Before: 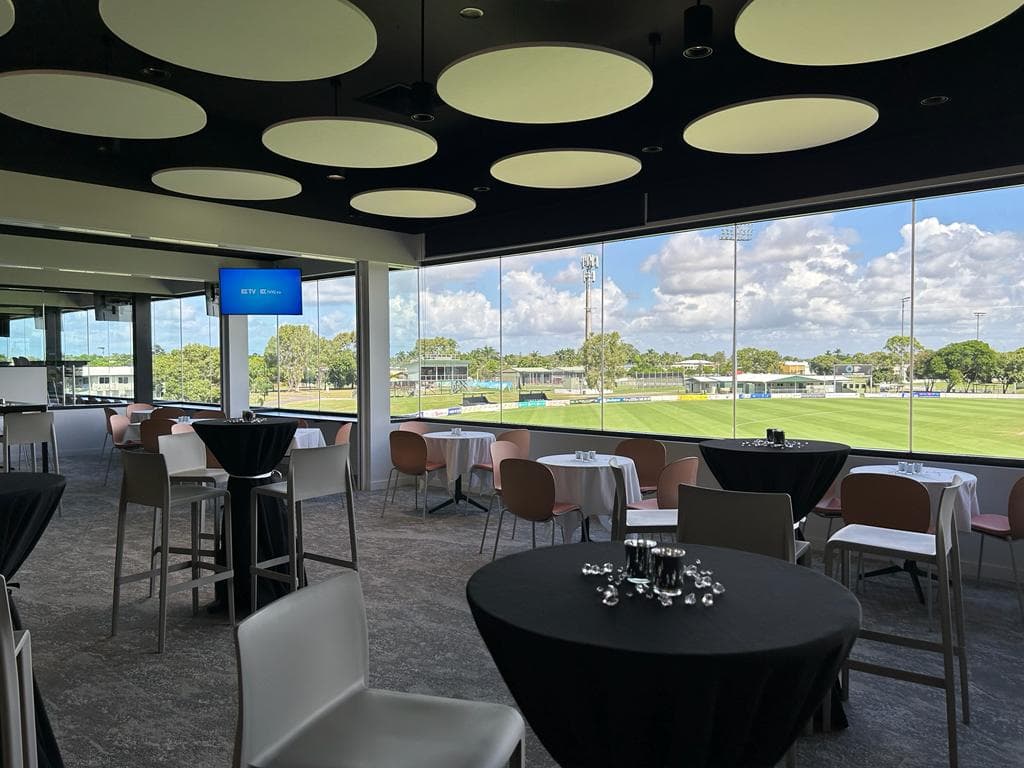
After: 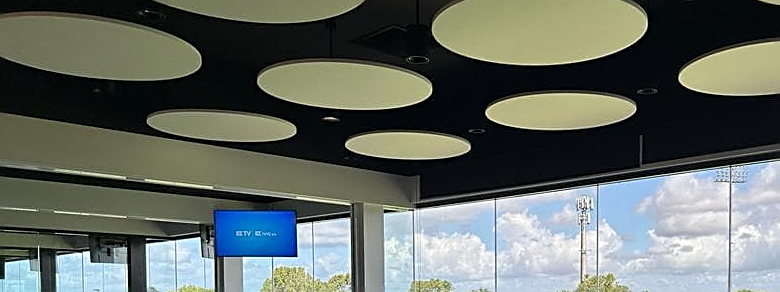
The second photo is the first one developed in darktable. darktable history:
crop: left 0.579%, top 7.627%, right 23.167%, bottom 54.275%
sharpen: on, module defaults
